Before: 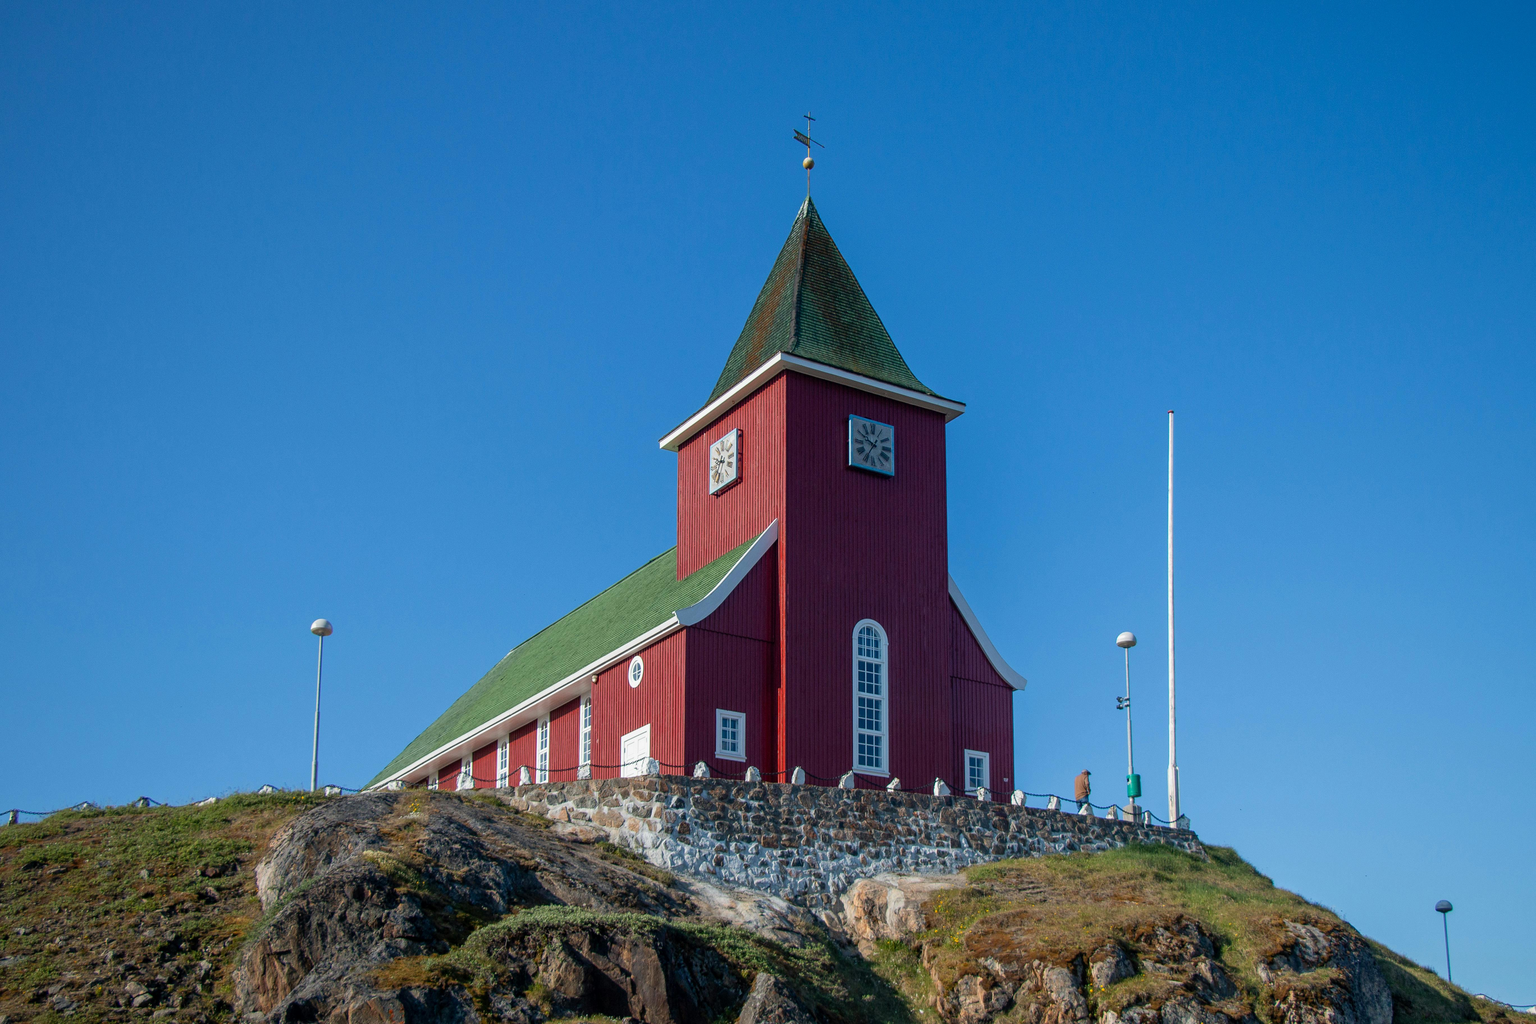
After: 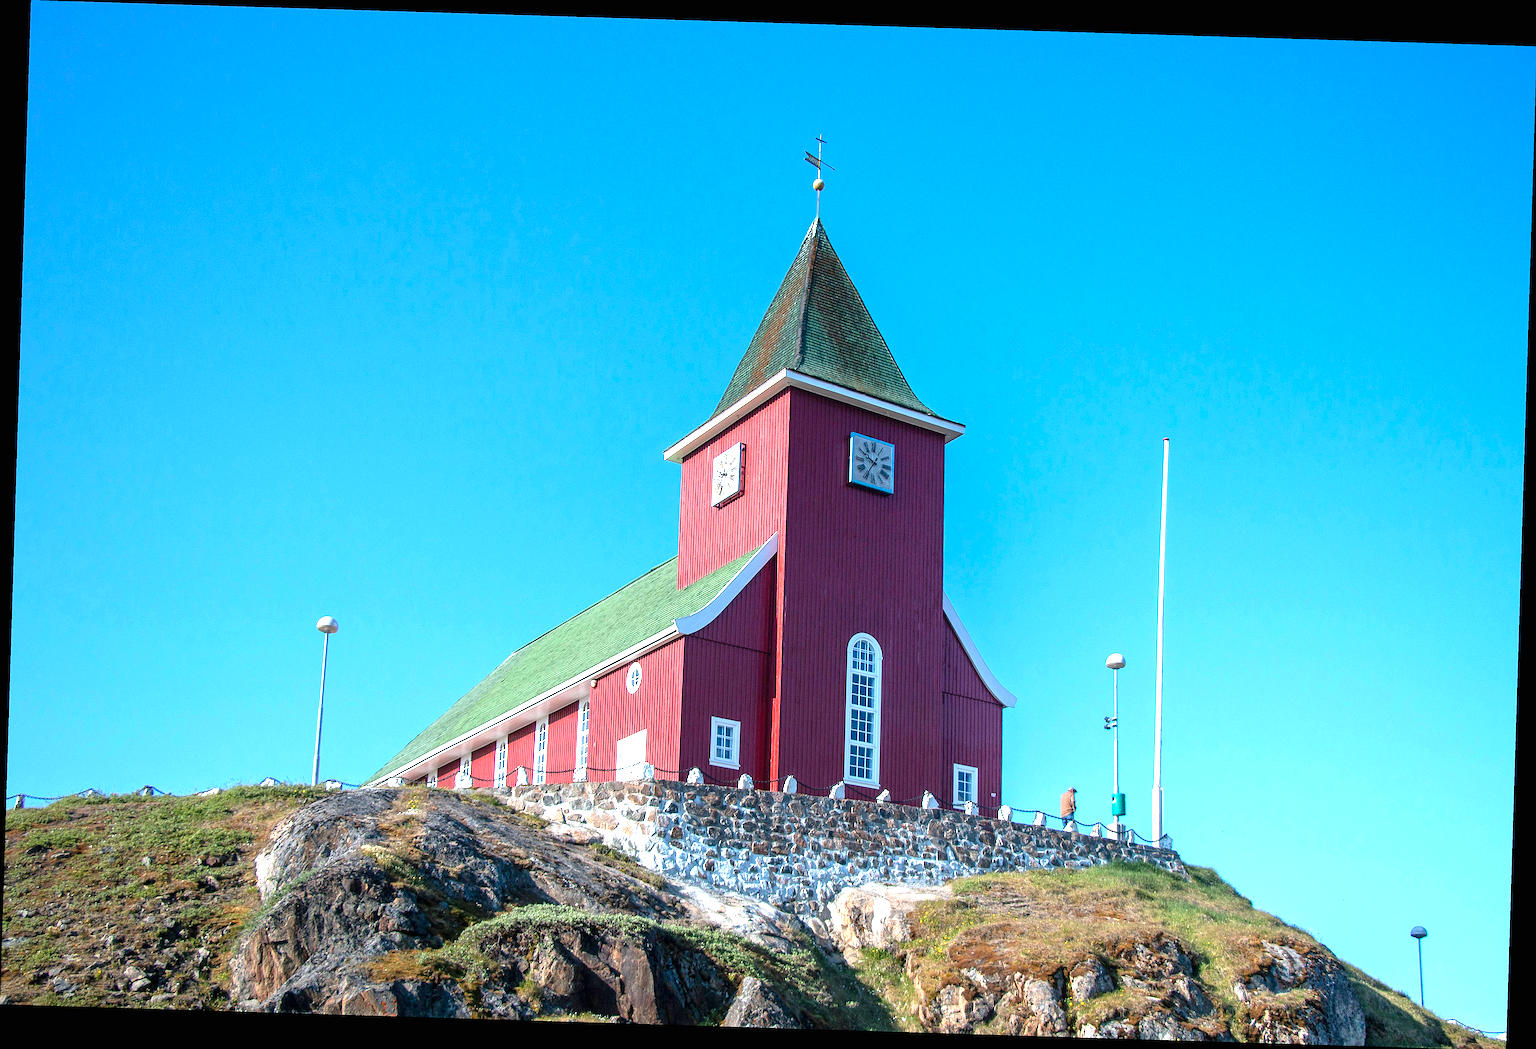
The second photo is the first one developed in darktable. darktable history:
exposure: black level correction 0, exposure 1.442 EV, compensate exposure bias true, compensate highlight preservation false
sharpen: on, module defaults
crop and rotate: angle -1.76°
color correction: highlights a* -0.653, highlights b* -9.03
